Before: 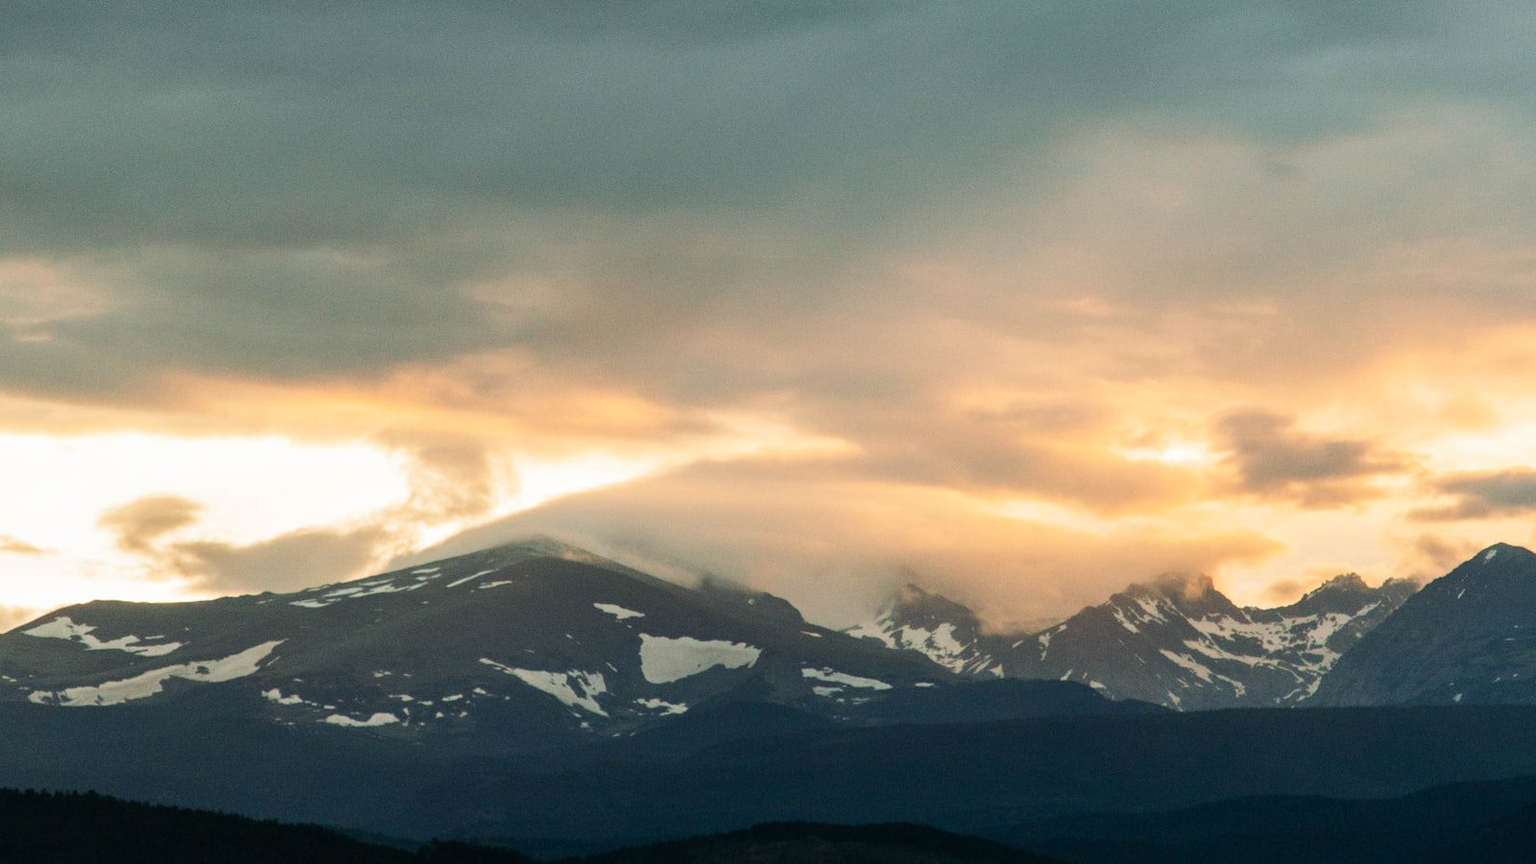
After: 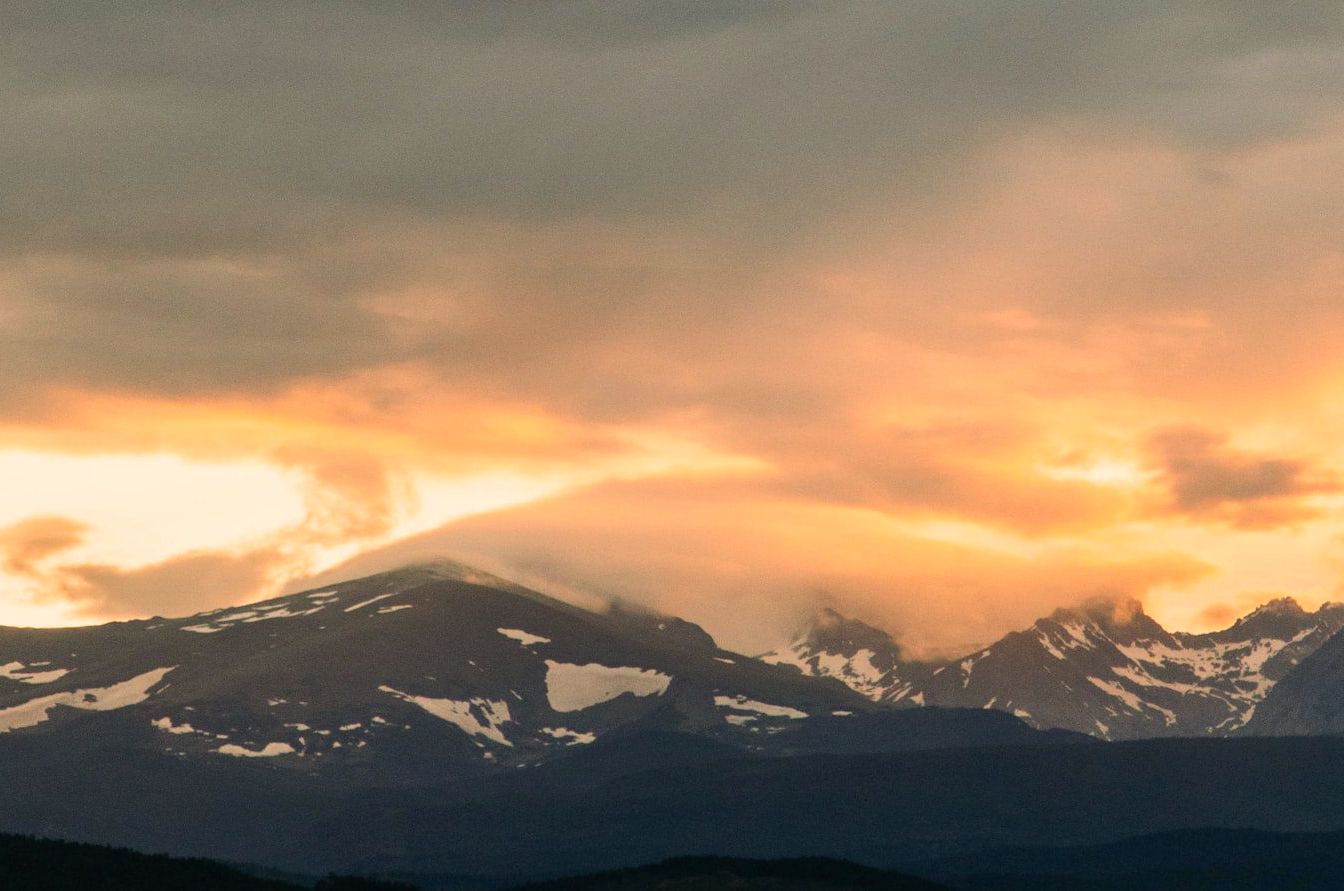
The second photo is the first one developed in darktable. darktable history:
crop: left 7.598%, right 7.873%
color correction: highlights a* 17.88, highlights b* 18.79
